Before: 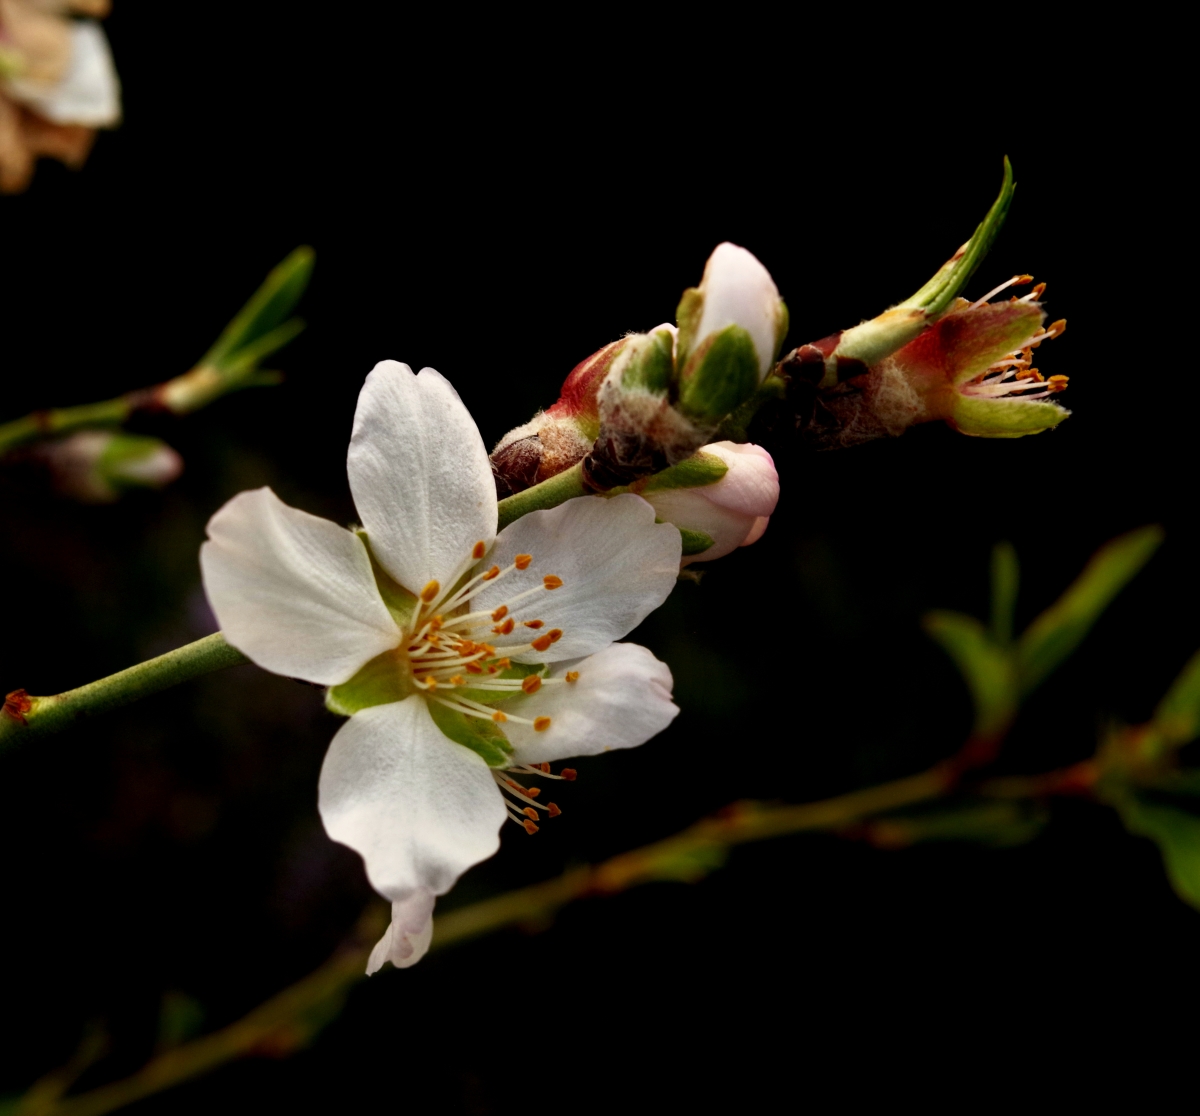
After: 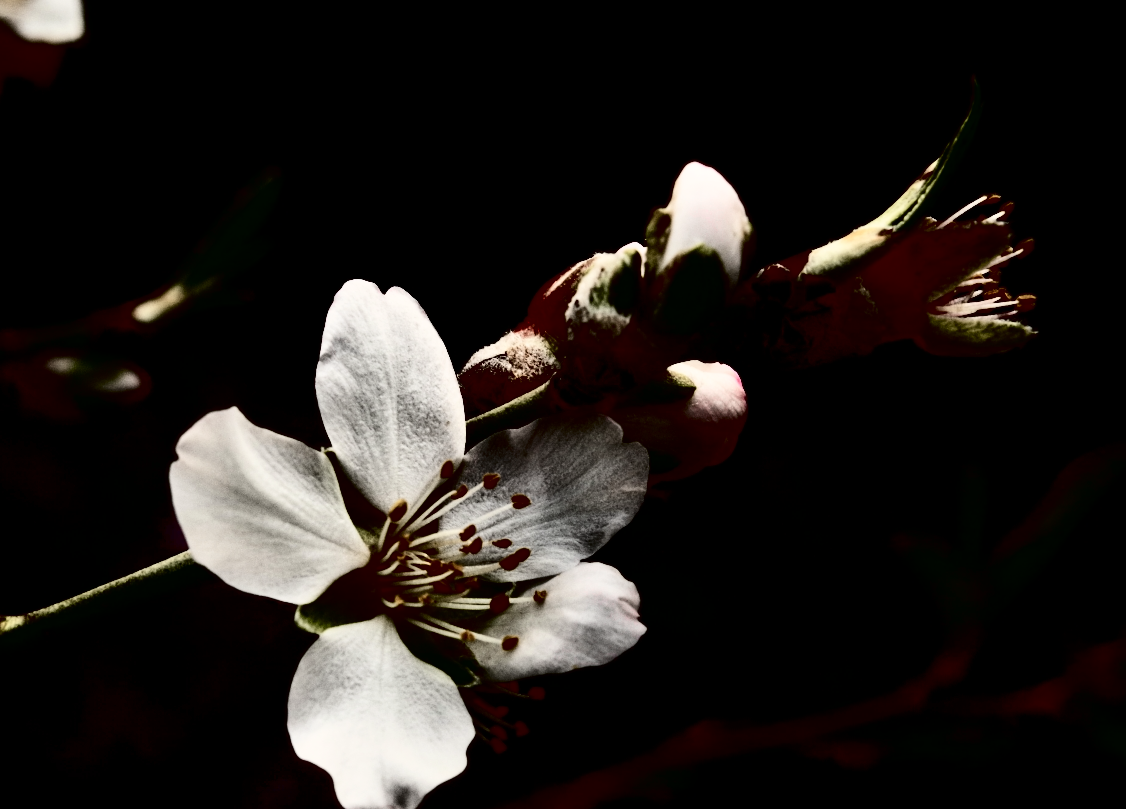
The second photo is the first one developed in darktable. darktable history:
color zones: curves: ch1 [(0, 0.34) (0.143, 0.164) (0.286, 0.152) (0.429, 0.176) (0.571, 0.173) (0.714, 0.188) (0.857, 0.199) (1, 0.34)]
crop: left 2.737%, top 7.287%, right 3.421%, bottom 20.179%
contrast brightness saturation: contrast 0.77, brightness -1, saturation 1
